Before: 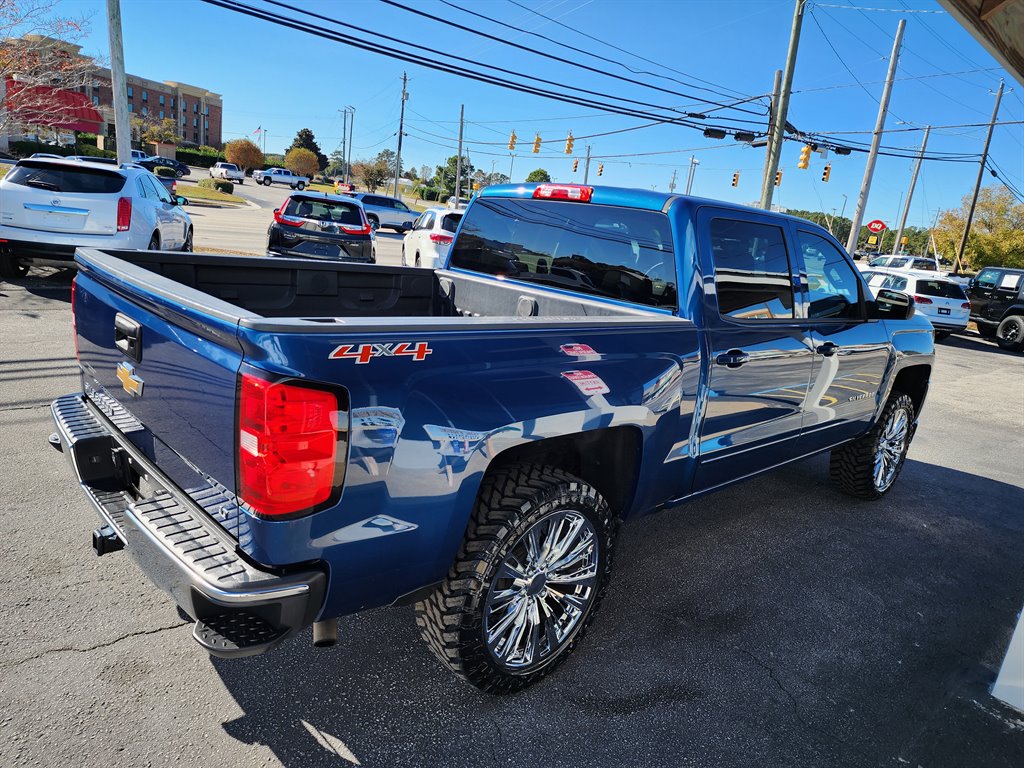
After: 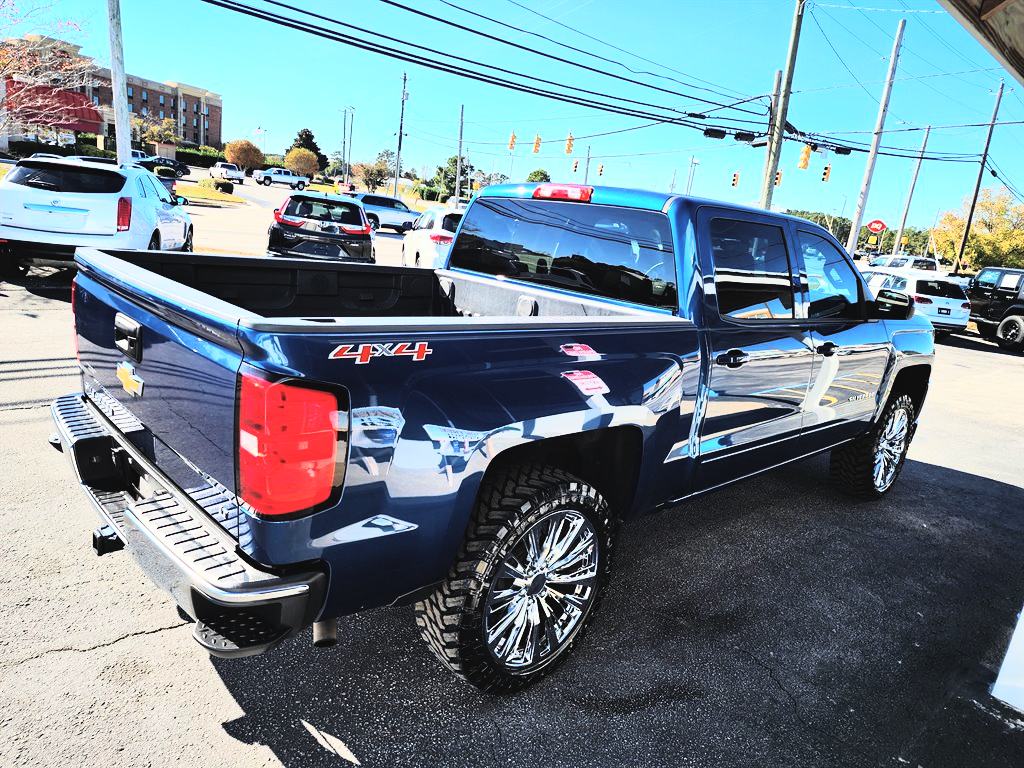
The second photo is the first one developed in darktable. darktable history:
rgb curve: curves: ch0 [(0, 0) (0.21, 0.15) (0.24, 0.21) (0.5, 0.75) (0.75, 0.96) (0.89, 0.99) (1, 1)]; ch1 [(0, 0.02) (0.21, 0.13) (0.25, 0.2) (0.5, 0.67) (0.75, 0.9) (0.89, 0.97) (1, 1)]; ch2 [(0, 0.02) (0.21, 0.13) (0.25, 0.2) (0.5, 0.67) (0.75, 0.9) (0.89, 0.97) (1, 1)], compensate middle gray true
exposure: black level correction -0.015, exposure -0.125 EV, compensate highlight preservation false
